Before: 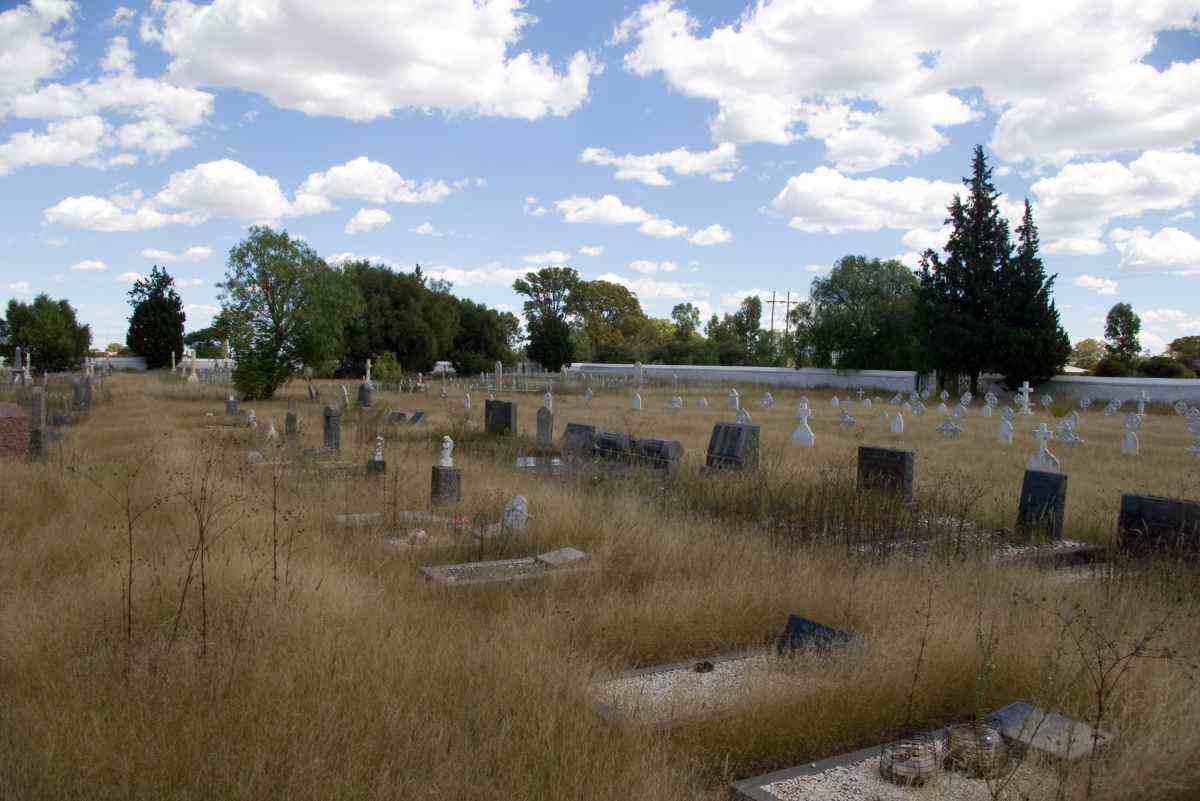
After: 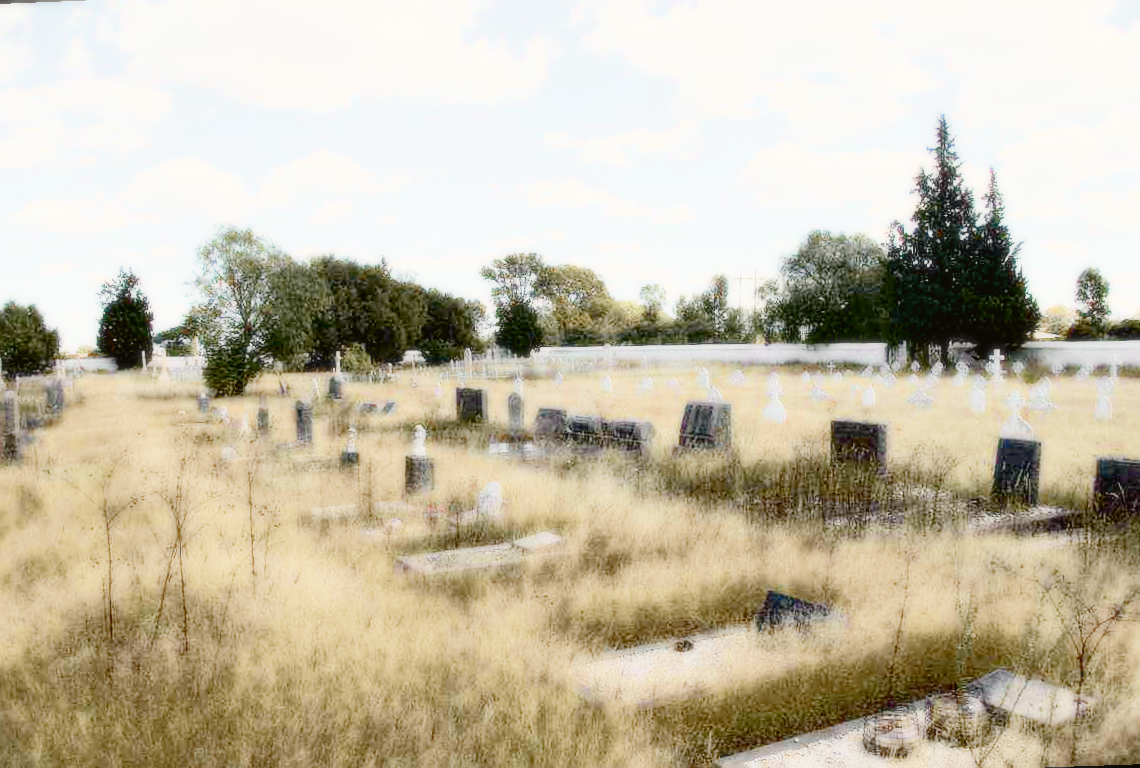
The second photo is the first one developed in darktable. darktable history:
bloom: size 0%, threshold 54.82%, strength 8.31%
exposure: exposure 0.426 EV, compensate highlight preservation false
tone curve: curves: ch0 [(0, 0.026) (0.184, 0.172) (0.391, 0.468) (0.446, 0.56) (0.605, 0.758) (0.831, 0.931) (0.992, 1)]; ch1 [(0, 0) (0.437, 0.447) (0.501, 0.502) (0.538, 0.539) (0.574, 0.589) (0.617, 0.64) (0.699, 0.749) (0.859, 0.919) (1, 1)]; ch2 [(0, 0) (0.33, 0.301) (0.421, 0.443) (0.447, 0.482) (0.499, 0.509) (0.538, 0.564) (0.585, 0.615) (0.664, 0.664) (1, 1)], color space Lab, independent channels, preserve colors none
rotate and perspective: rotation -2.12°, lens shift (vertical) 0.009, lens shift (horizontal) -0.008, automatic cropping original format, crop left 0.036, crop right 0.964, crop top 0.05, crop bottom 0.959
sharpen: on, module defaults
color zones: curves: ch0 [(0.11, 0.396) (0.195, 0.36) (0.25, 0.5) (0.303, 0.412) (0.357, 0.544) (0.75, 0.5) (0.967, 0.328)]; ch1 [(0, 0.468) (0.112, 0.512) (0.202, 0.6) (0.25, 0.5) (0.307, 0.352) (0.357, 0.544) (0.75, 0.5) (0.963, 0.524)]
filmic rgb: white relative exposure 8 EV, threshold 3 EV, structure ↔ texture 100%, target black luminance 0%, hardness 2.44, latitude 76.53%, contrast 0.562, shadows ↔ highlights balance 0%, preserve chrominance no, color science v4 (2020), iterations of high-quality reconstruction 10, type of noise poissonian, enable highlight reconstruction true
